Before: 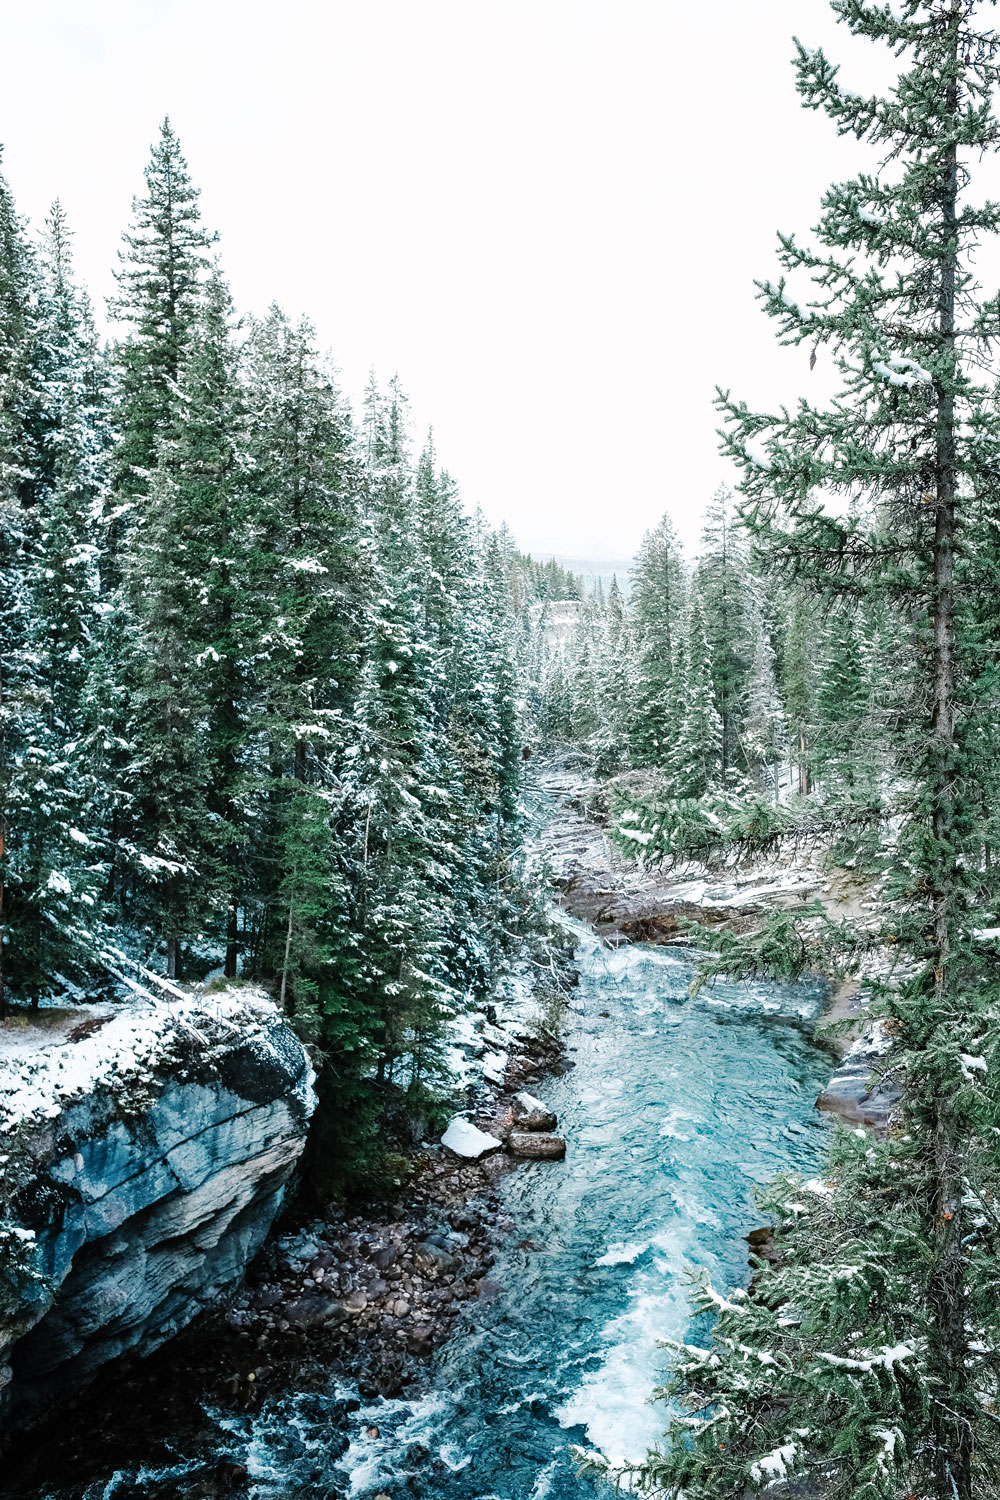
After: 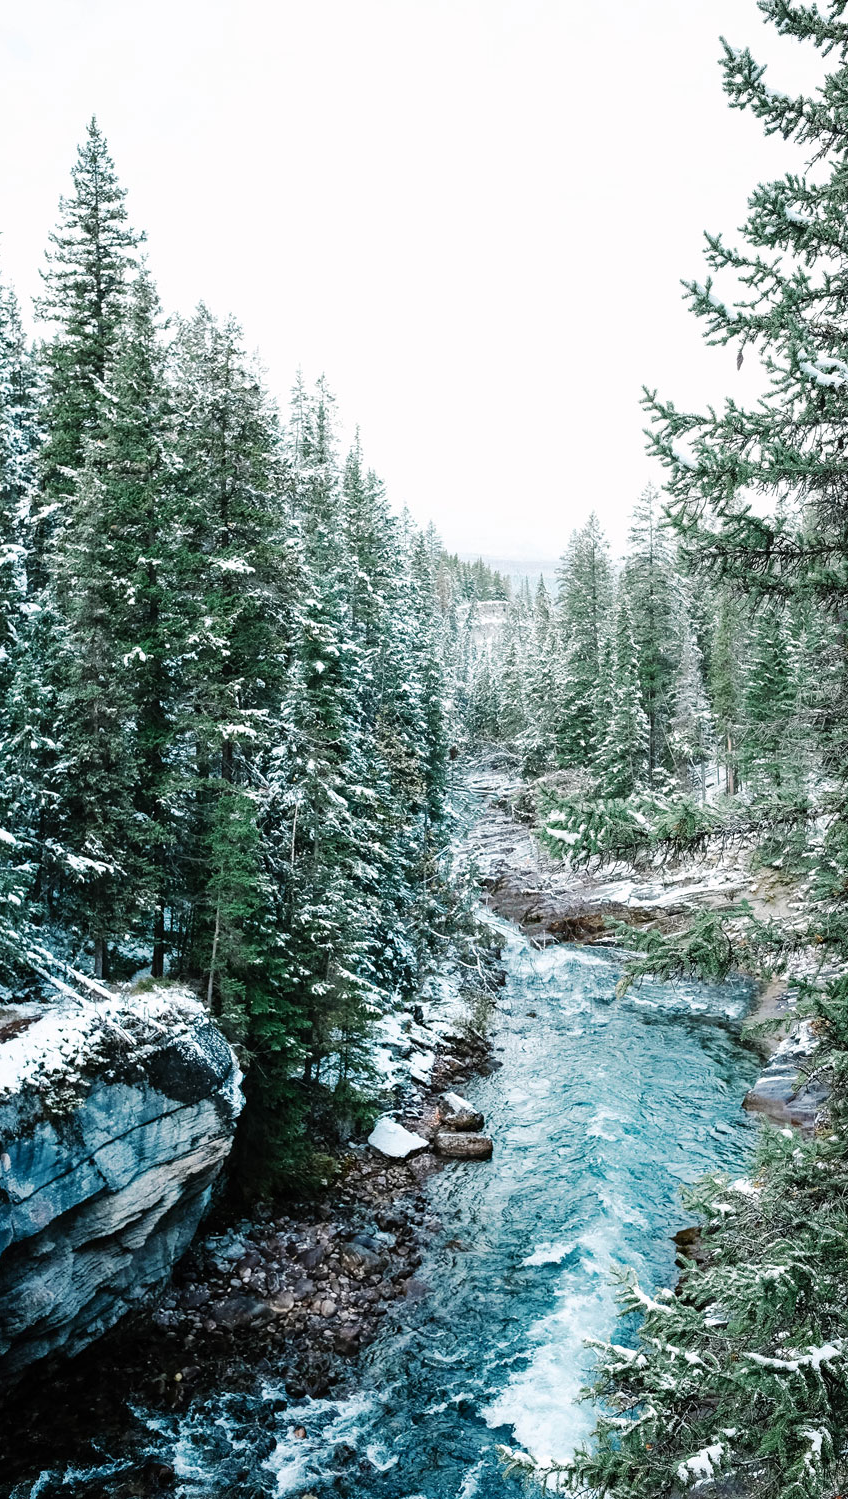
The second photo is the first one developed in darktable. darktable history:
crop: left 7.318%, right 7.806%
